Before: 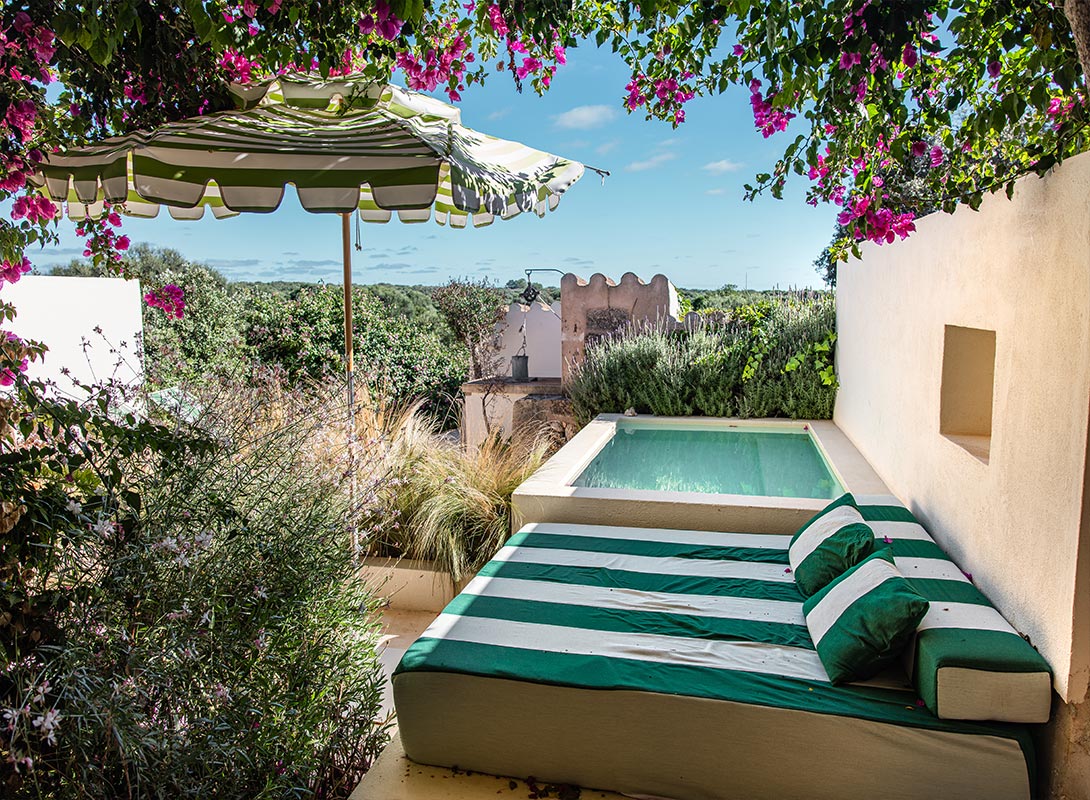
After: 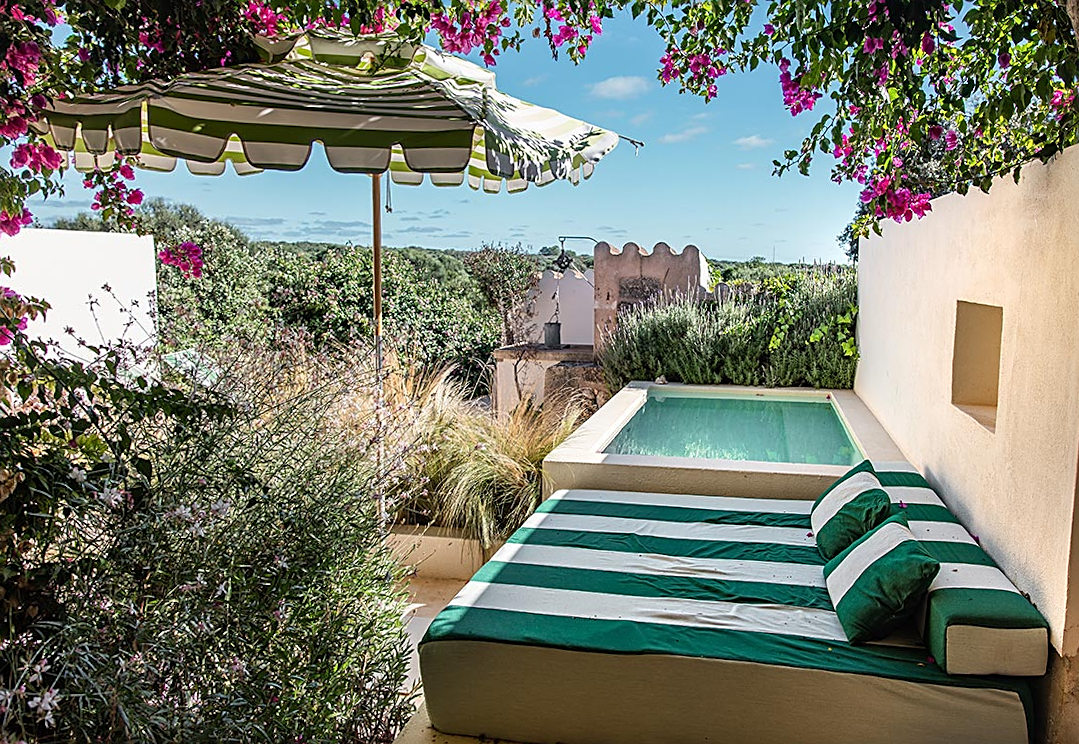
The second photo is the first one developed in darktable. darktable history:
sharpen: on, module defaults
rotate and perspective: rotation 0.679°, lens shift (horizontal) 0.136, crop left 0.009, crop right 0.991, crop top 0.078, crop bottom 0.95
